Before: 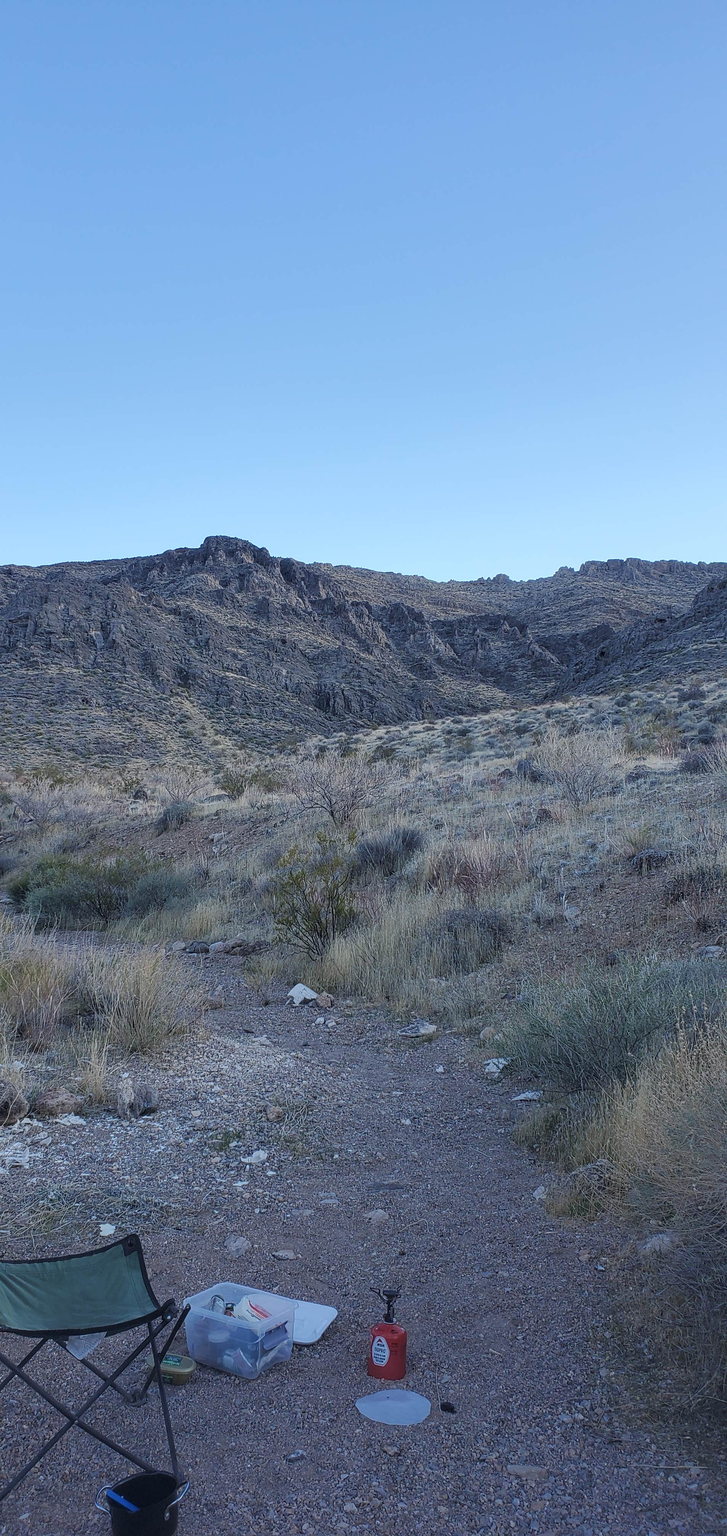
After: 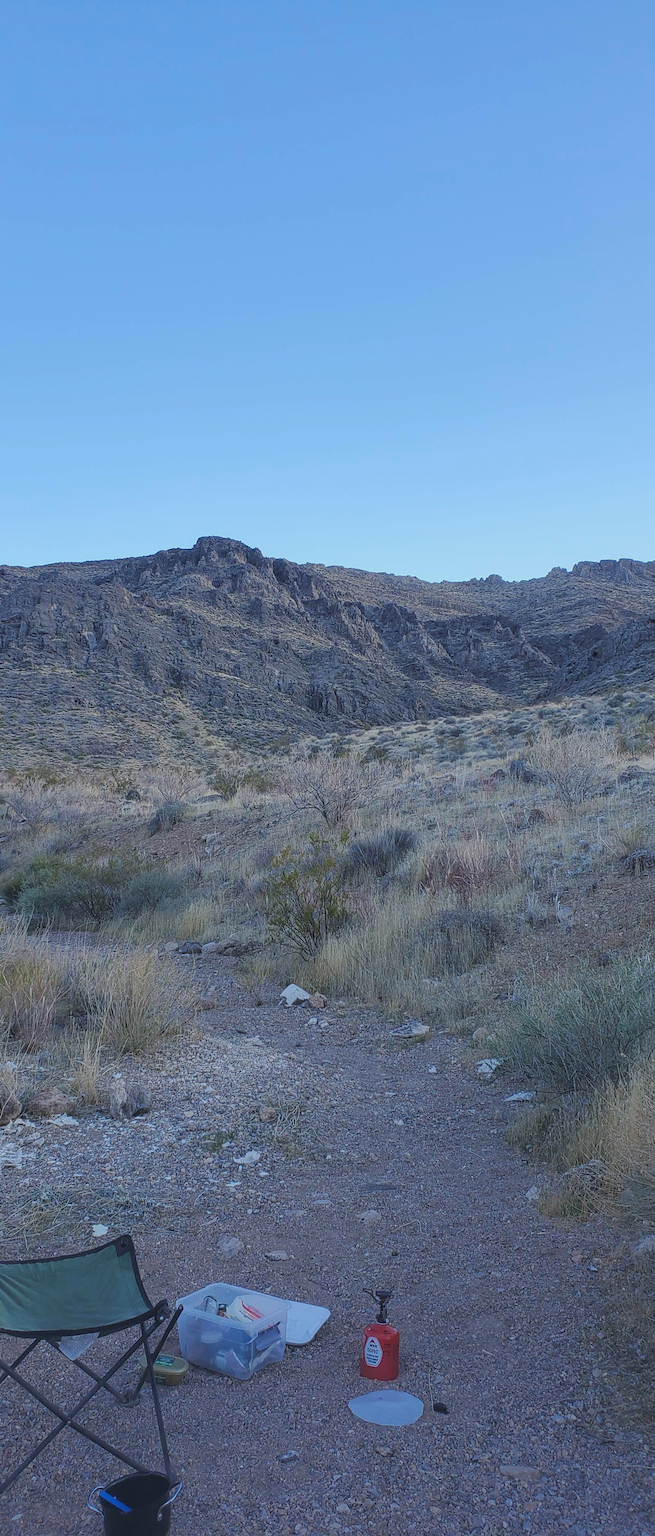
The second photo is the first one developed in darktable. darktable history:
lowpass: radius 0.1, contrast 0.85, saturation 1.1, unbound 0
crop and rotate: left 1.088%, right 8.807%
